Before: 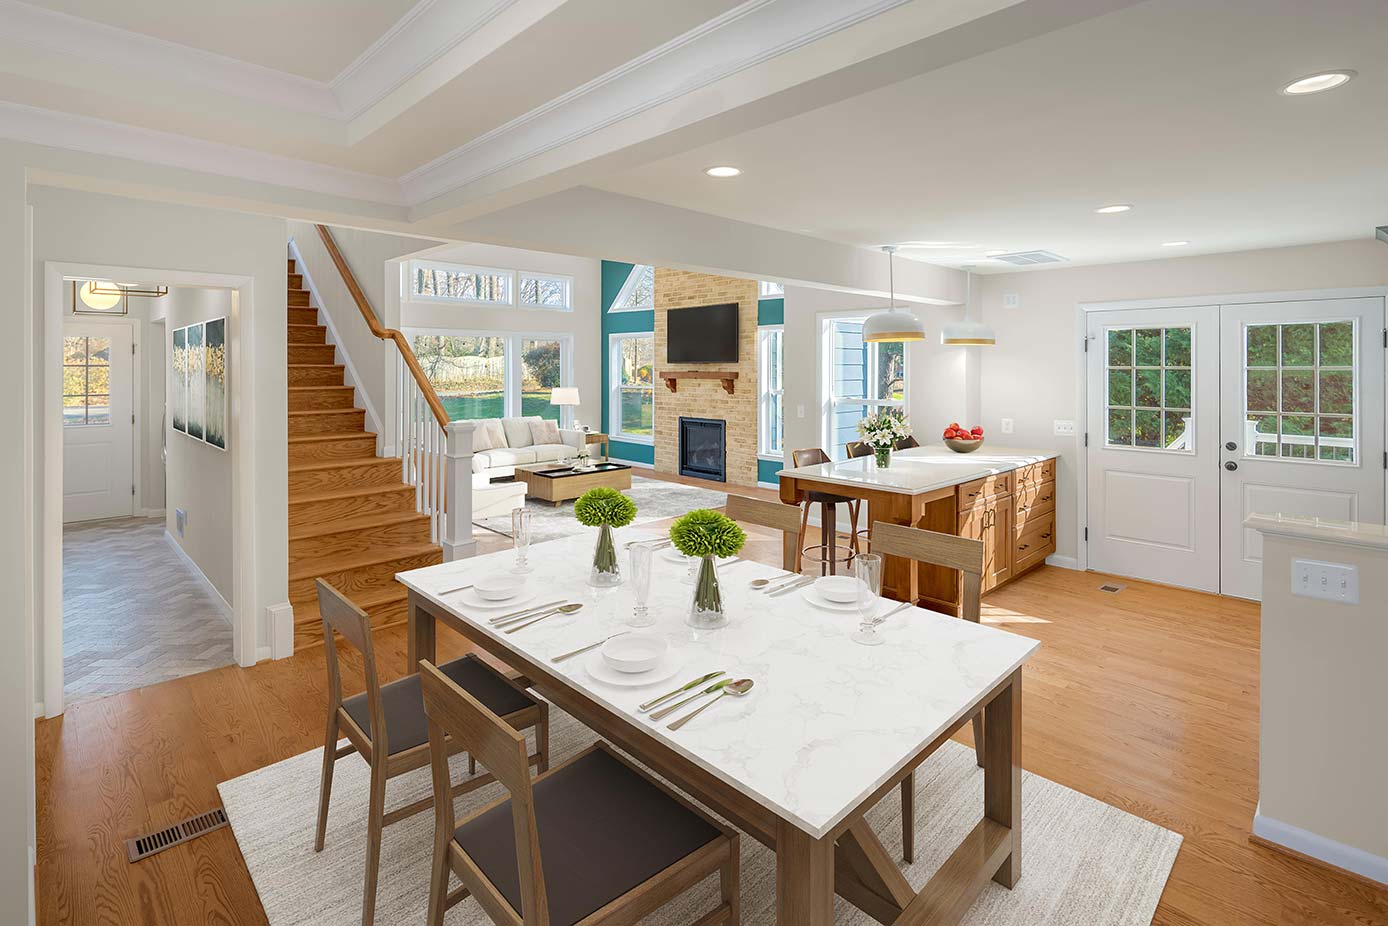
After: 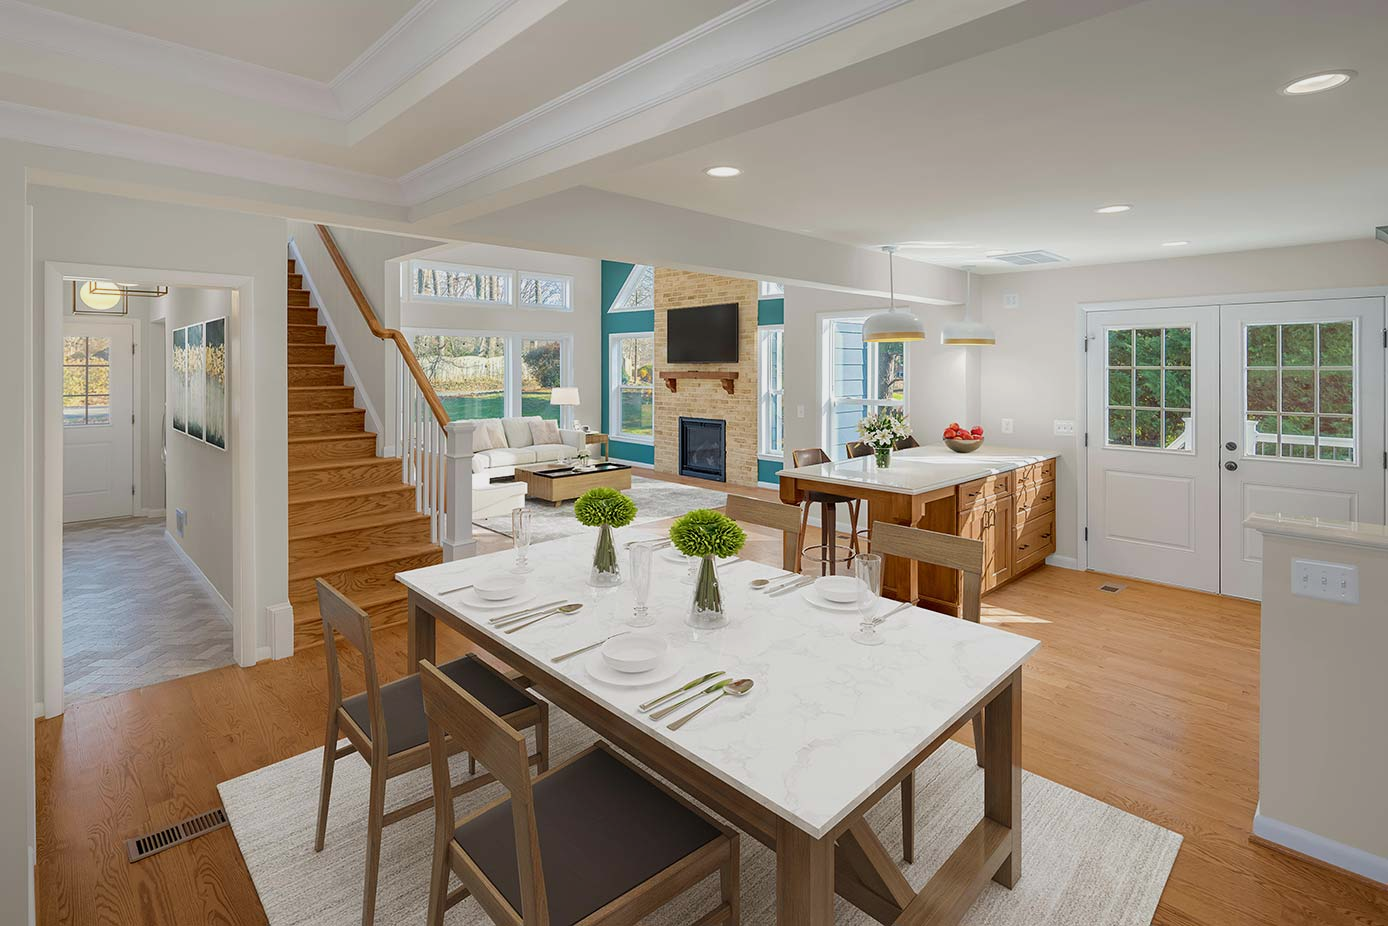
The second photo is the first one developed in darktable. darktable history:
exposure: exposure -0.282 EV, compensate highlight preservation false
